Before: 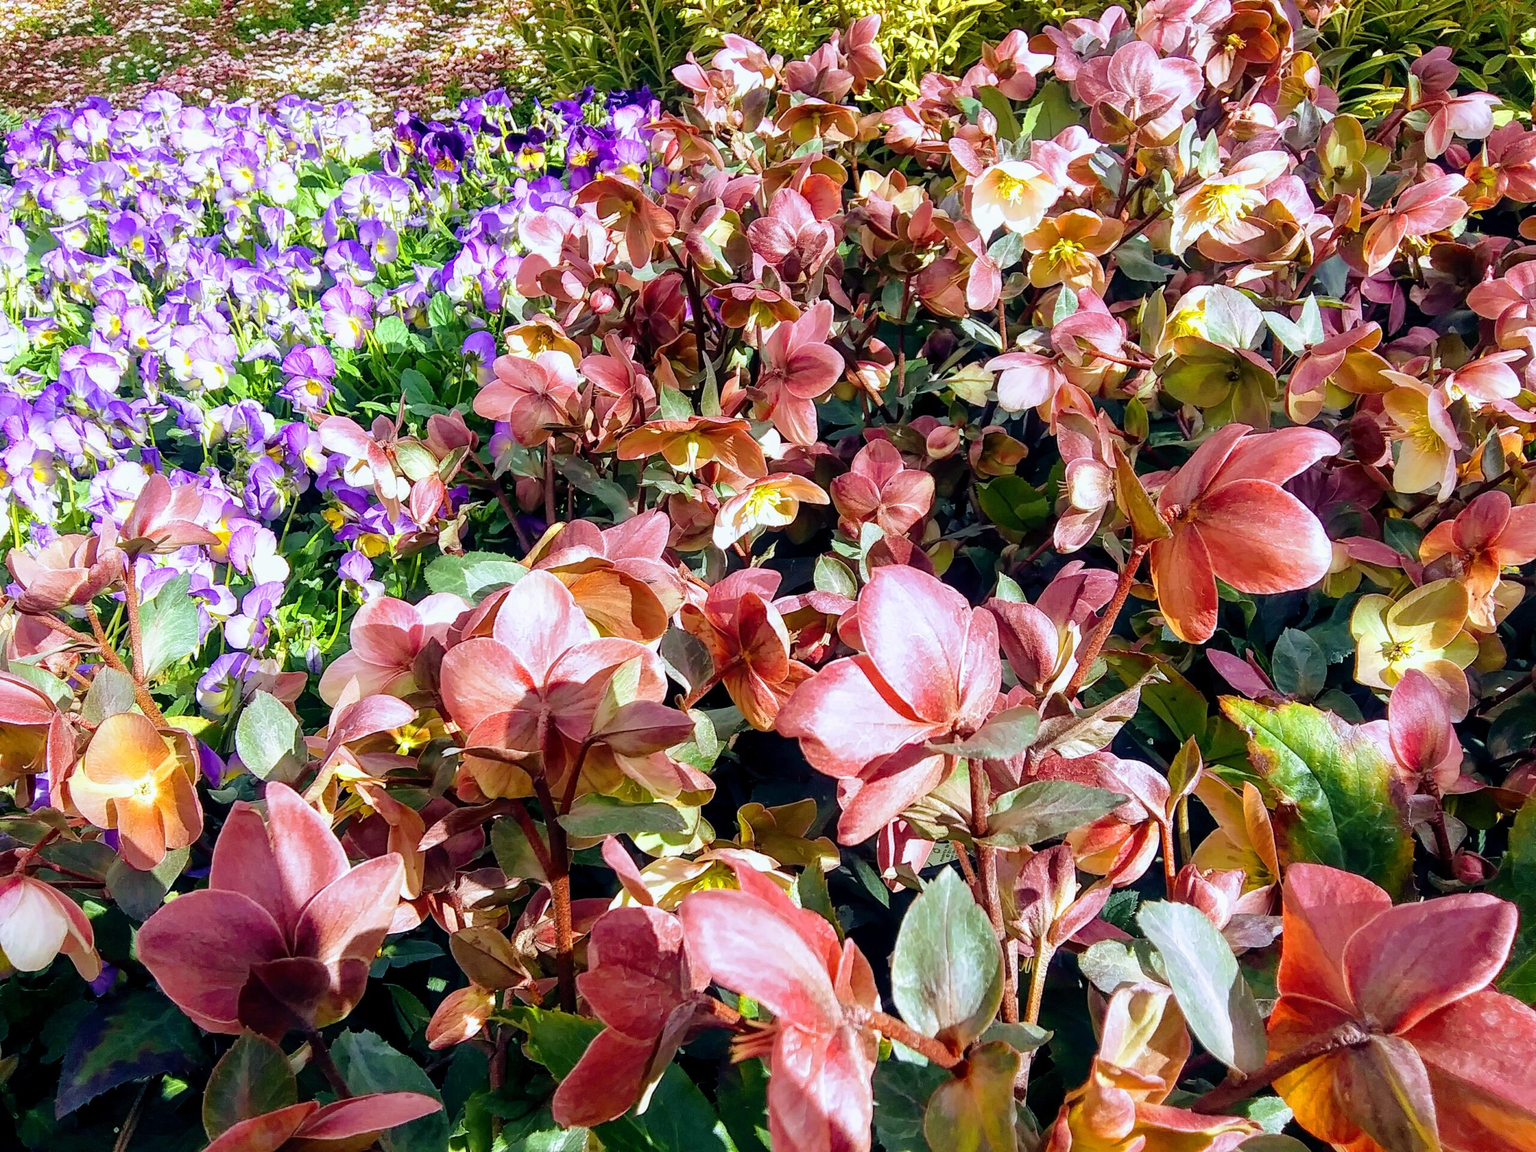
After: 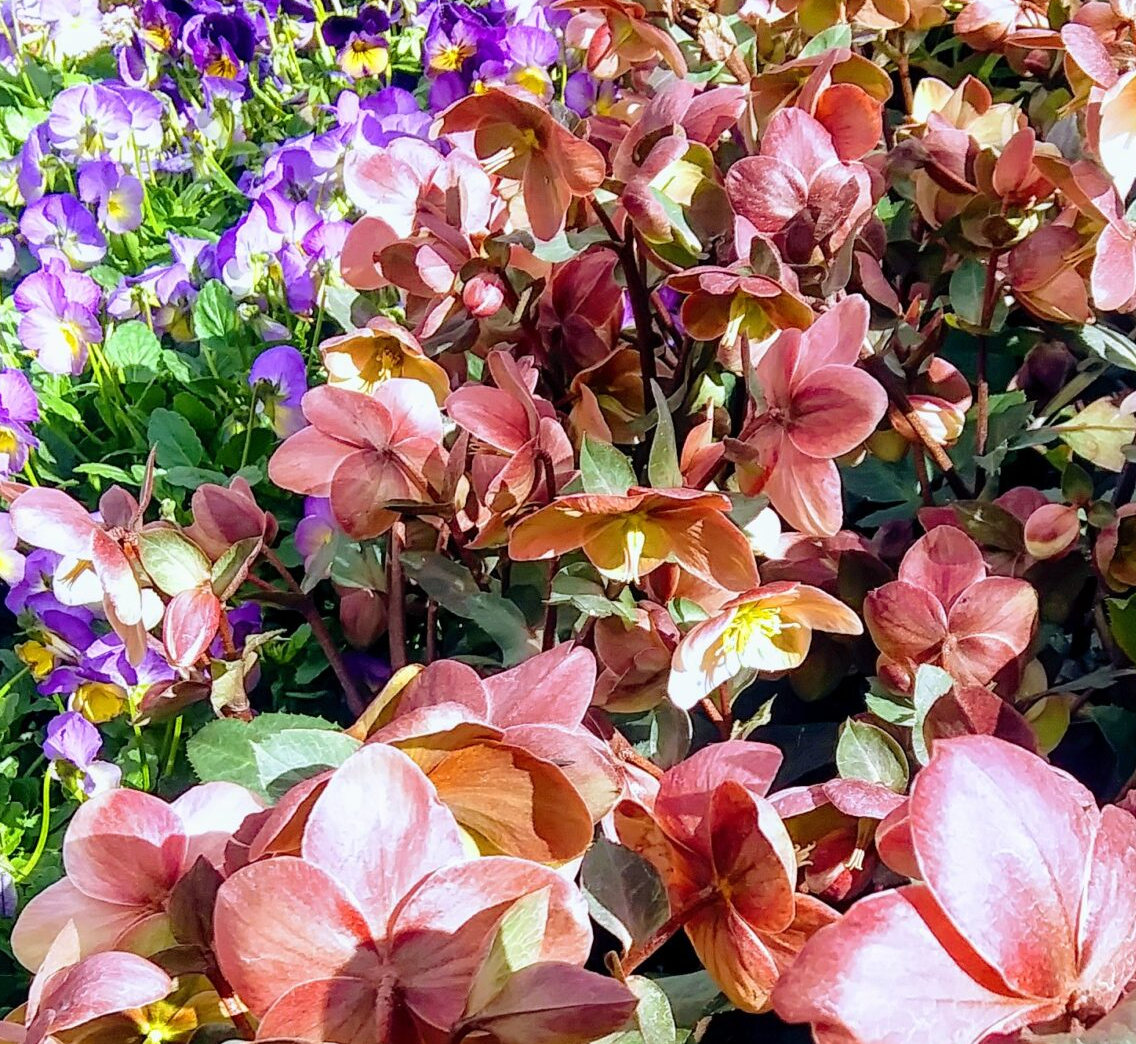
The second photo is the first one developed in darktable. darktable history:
crop: left 20.329%, top 10.769%, right 35.283%, bottom 34.839%
